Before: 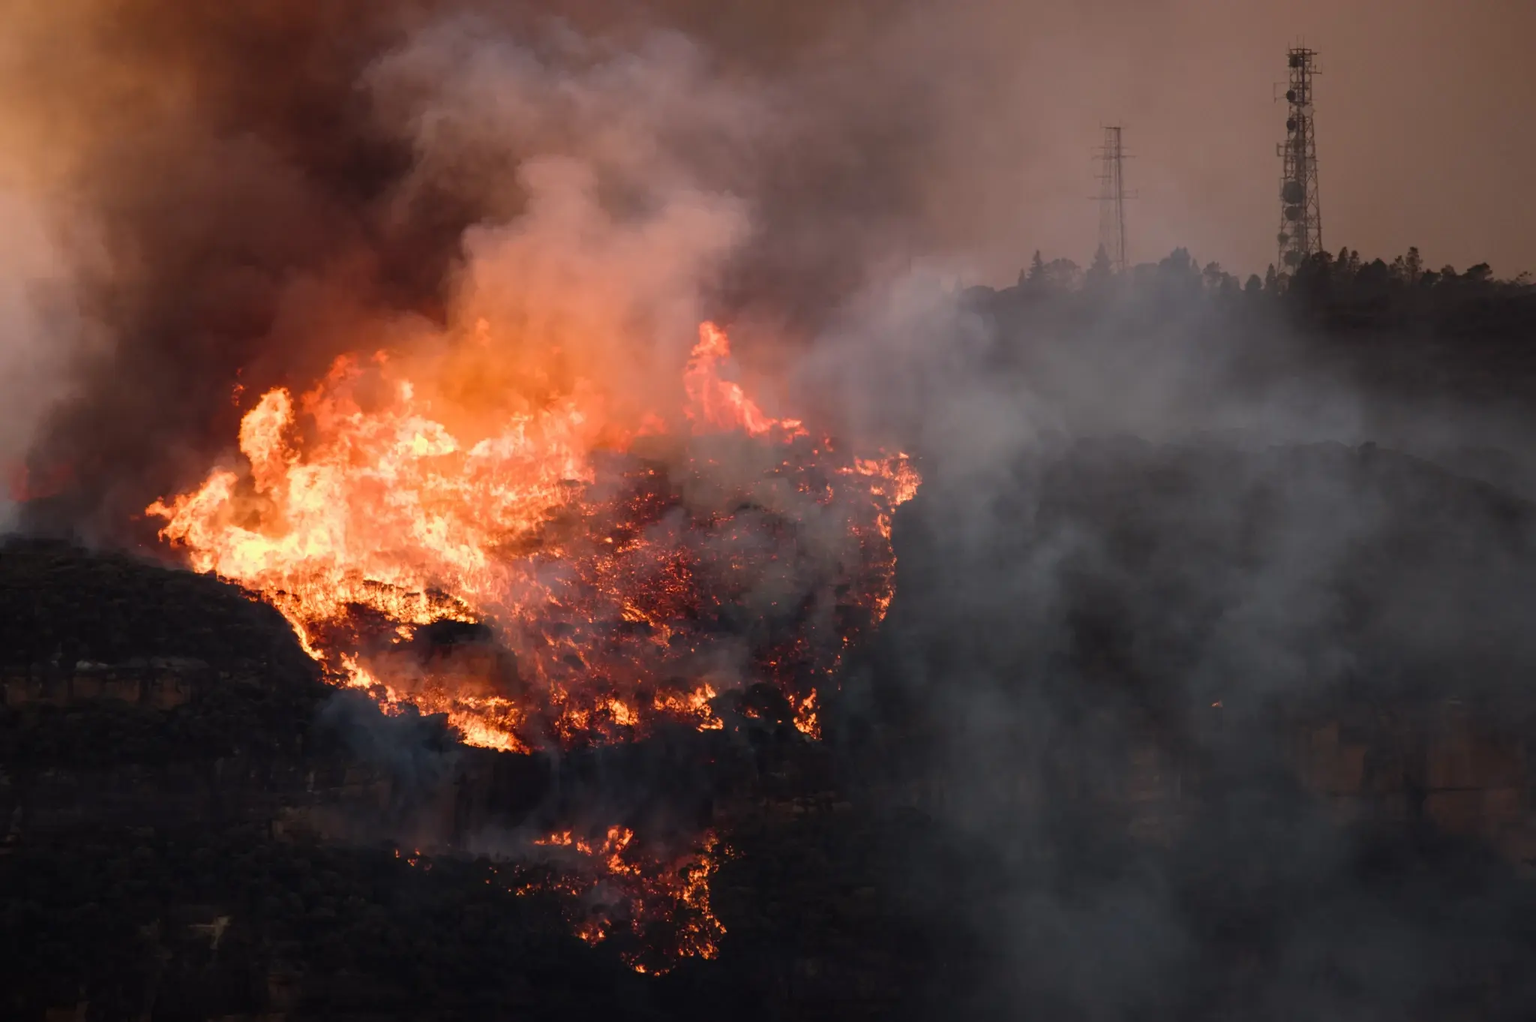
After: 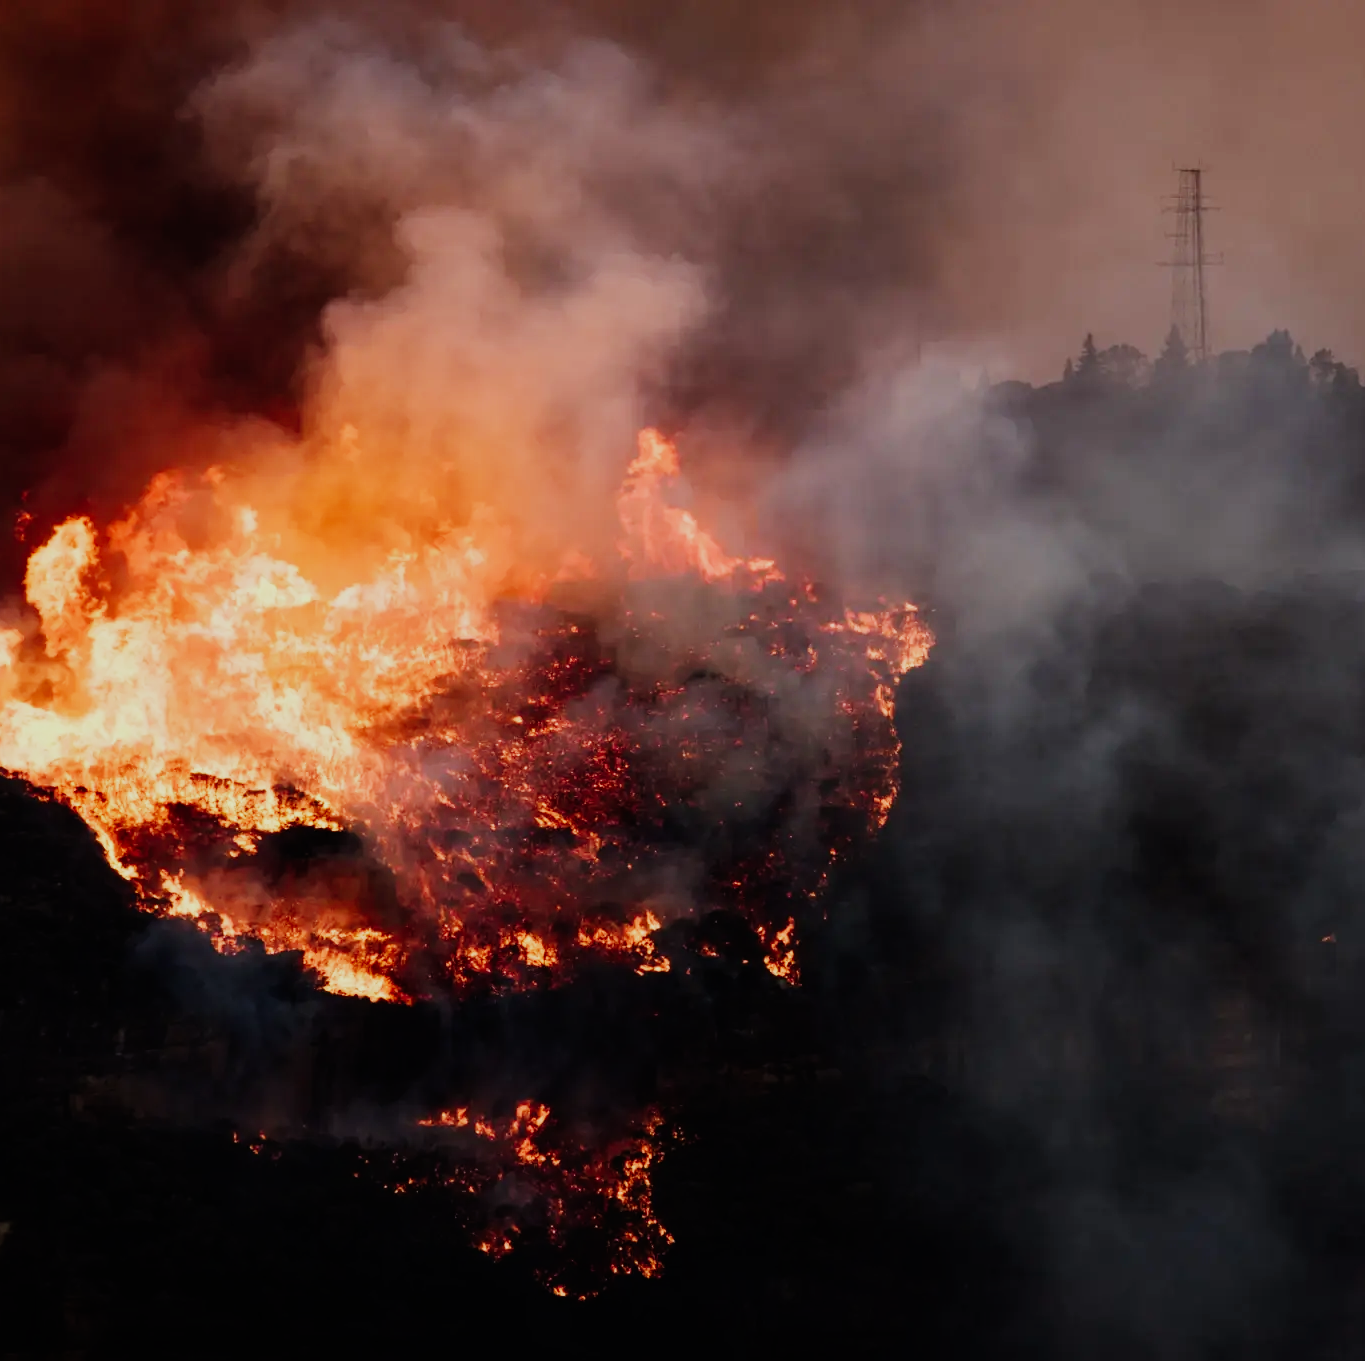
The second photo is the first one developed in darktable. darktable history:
crop and rotate: left 14.385%, right 18.948%
sigmoid: contrast 1.69, skew -0.23, preserve hue 0%, red attenuation 0.1, red rotation 0.035, green attenuation 0.1, green rotation -0.017, blue attenuation 0.15, blue rotation -0.052, base primaries Rec2020
